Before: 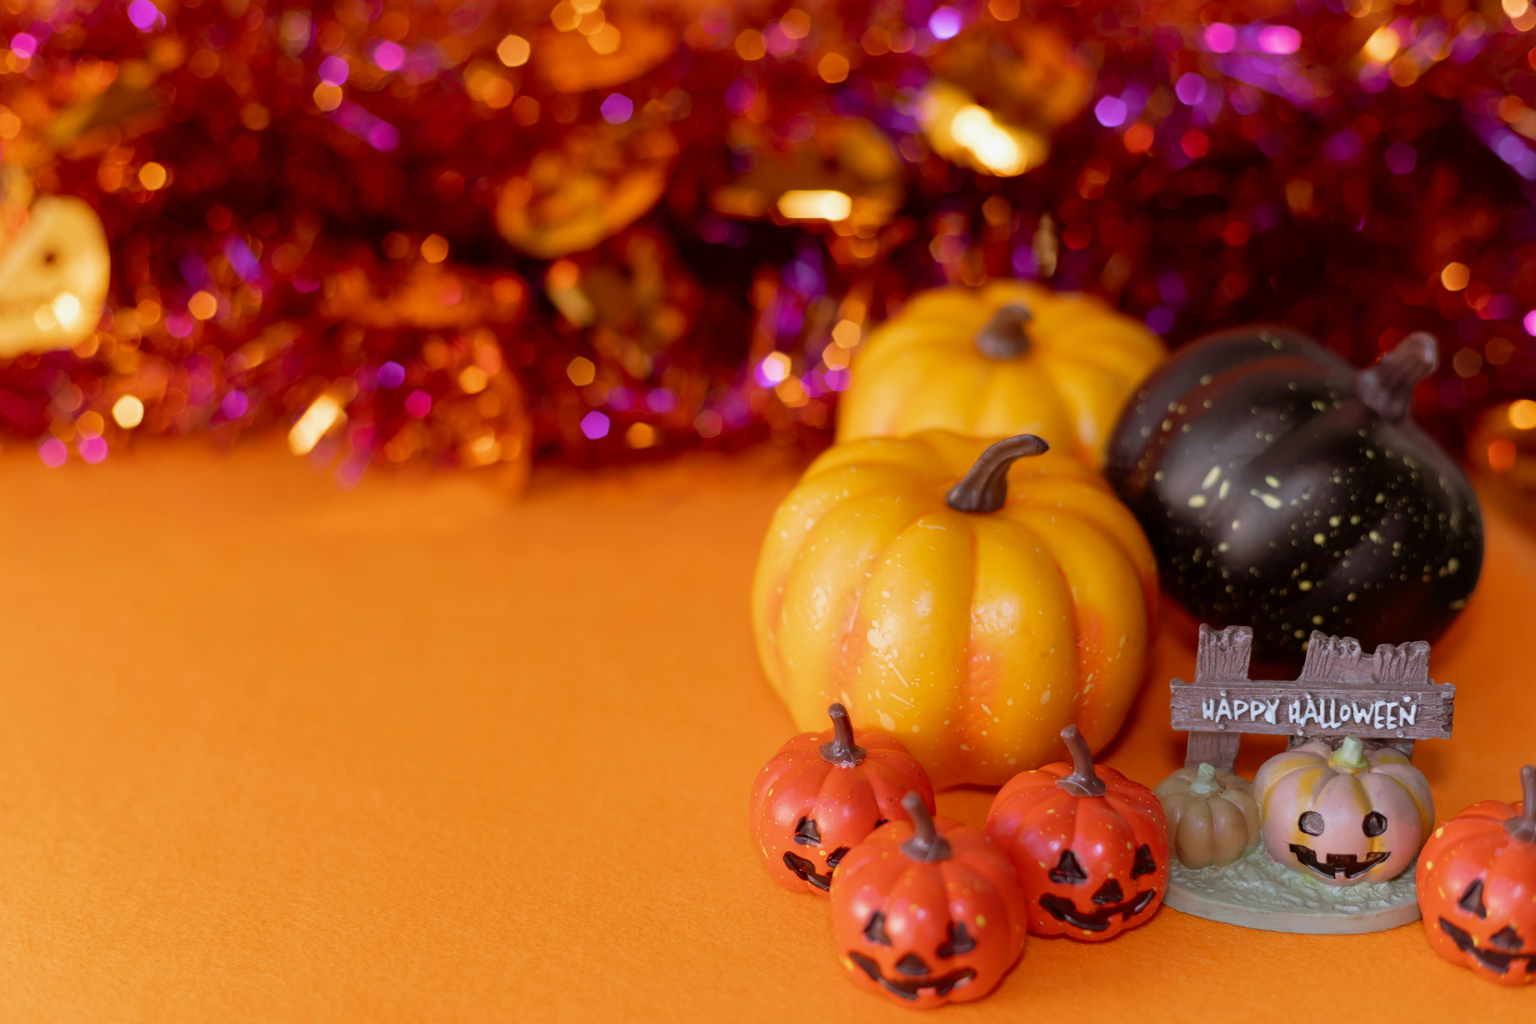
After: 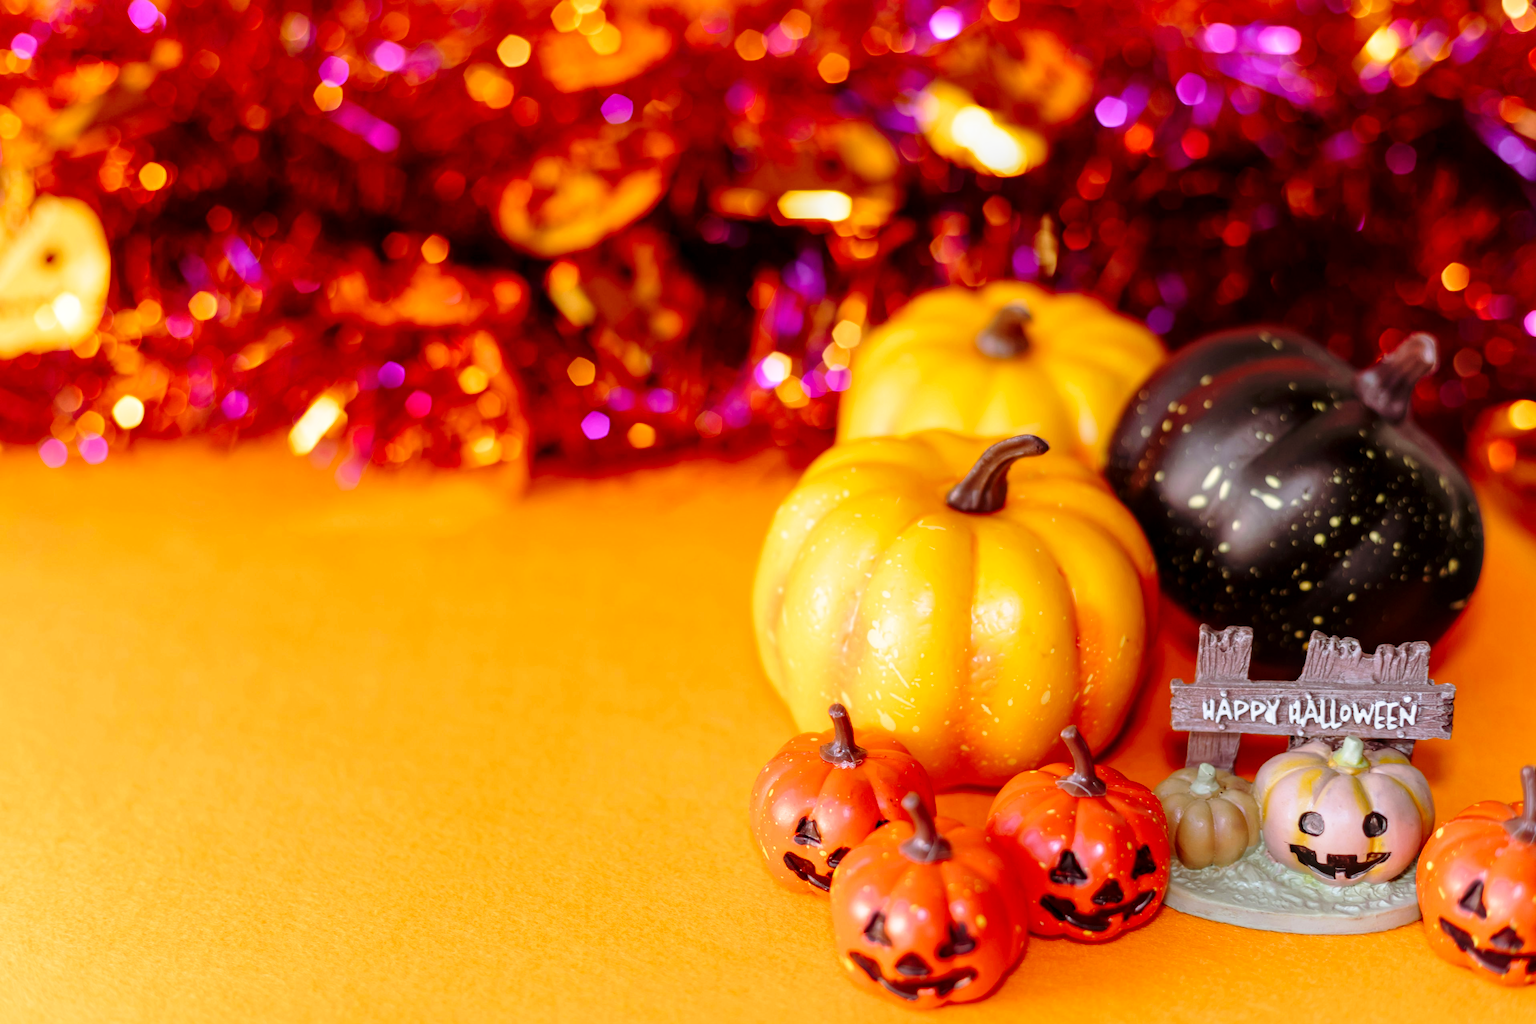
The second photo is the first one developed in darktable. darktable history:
exposure: black level correction 0.001, compensate highlight preservation false
base curve: curves: ch0 [(0, 0) (0.028, 0.03) (0.121, 0.232) (0.46, 0.748) (0.859, 0.968) (1, 1)], preserve colors none
local contrast: on, module defaults
